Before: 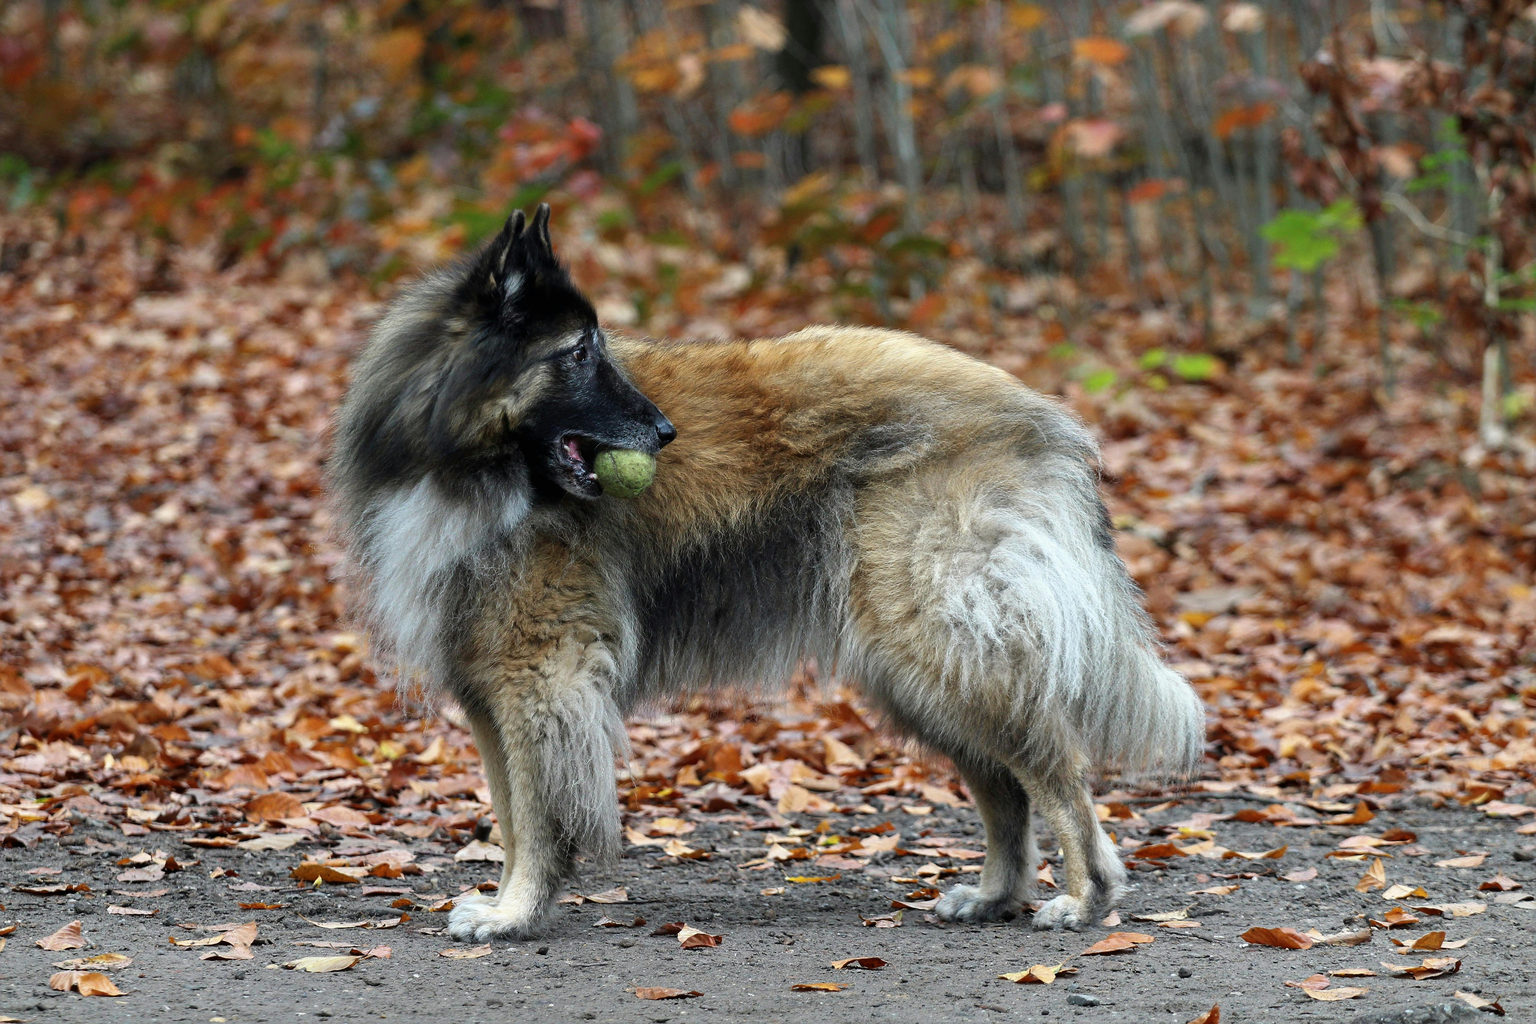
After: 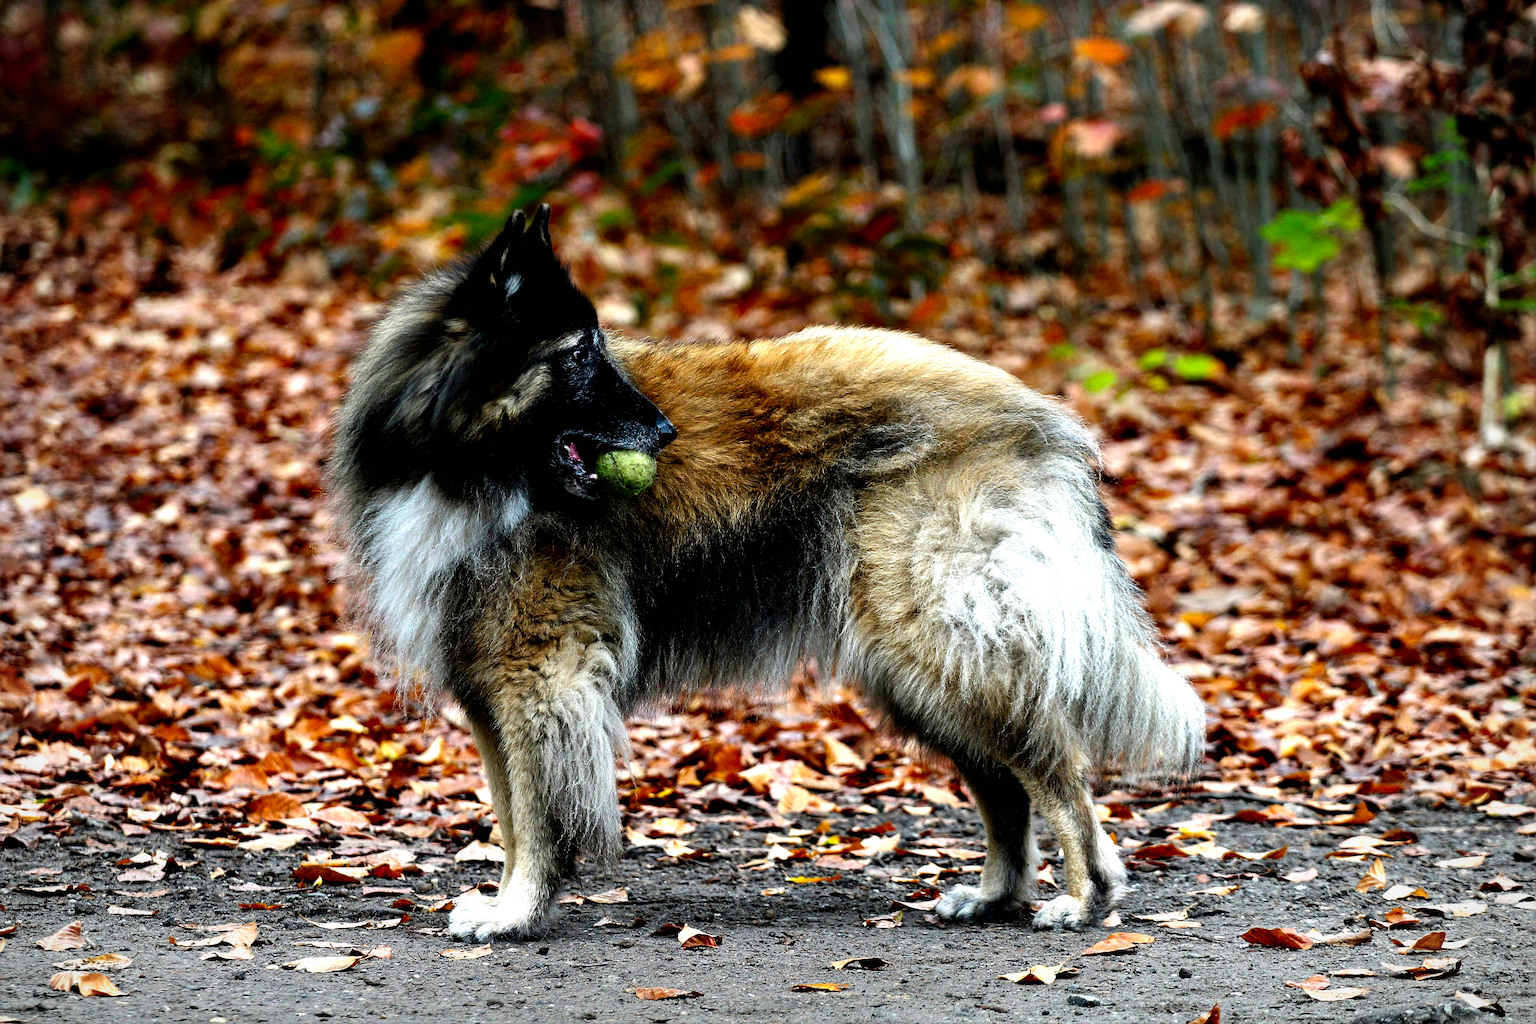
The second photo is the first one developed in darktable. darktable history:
exposure: black level correction 0.011, compensate highlight preservation false
vignetting: fall-off radius 81.94%
filmic rgb: black relative exposure -8.2 EV, white relative exposure 2.2 EV, threshold 3 EV, hardness 7.11, latitude 85.74%, contrast 1.696, highlights saturation mix -4%, shadows ↔ highlights balance -2.69%, preserve chrominance no, color science v5 (2021), contrast in shadows safe, contrast in highlights safe, enable highlight reconstruction true
